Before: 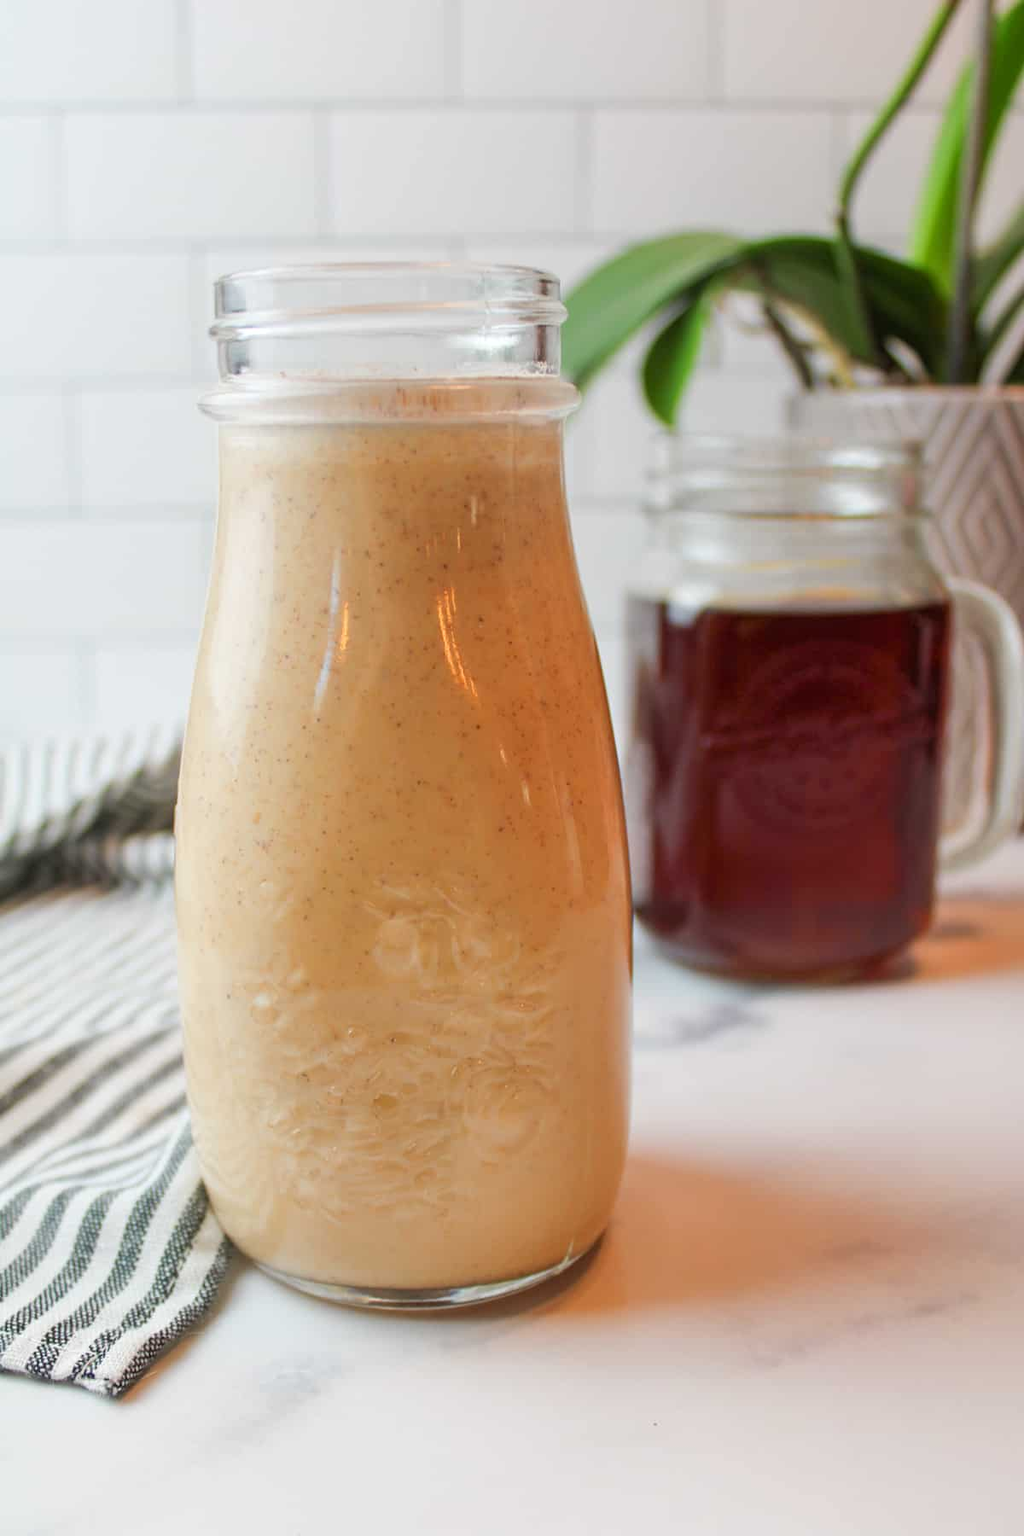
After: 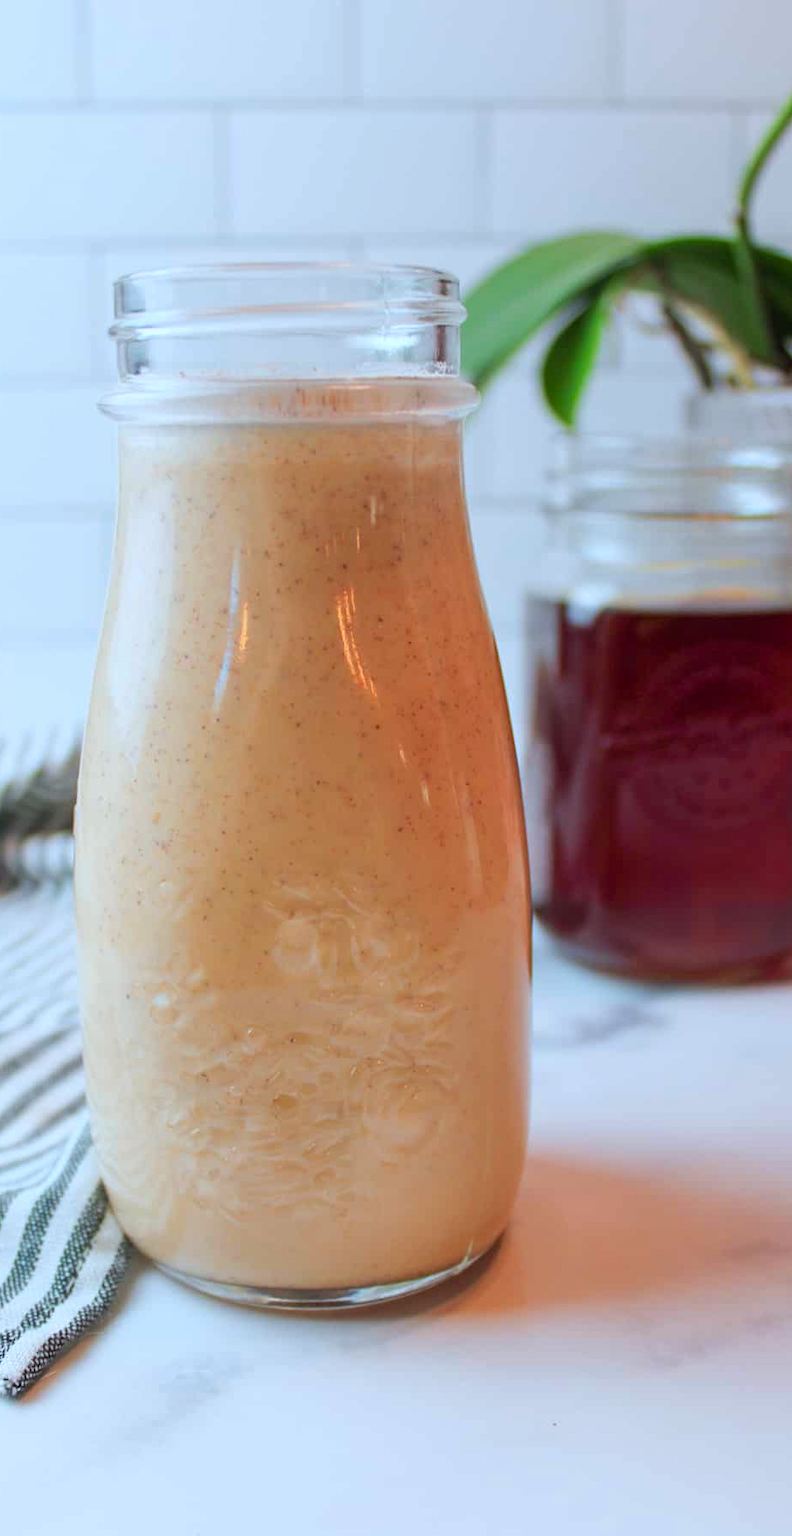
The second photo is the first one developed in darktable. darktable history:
white balance: red 0.988, blue 1.017
crop: left 9.88%, right 12.664%
color calibration: output R [0.972, 0.068, -0.094, 0], output G [-0.178, 1.216, -0.086, 0], output B [0.095, -0.136, 0.98, 0], illuminant custom, x 0.371, y 0.381, temperature 4283.16 K
